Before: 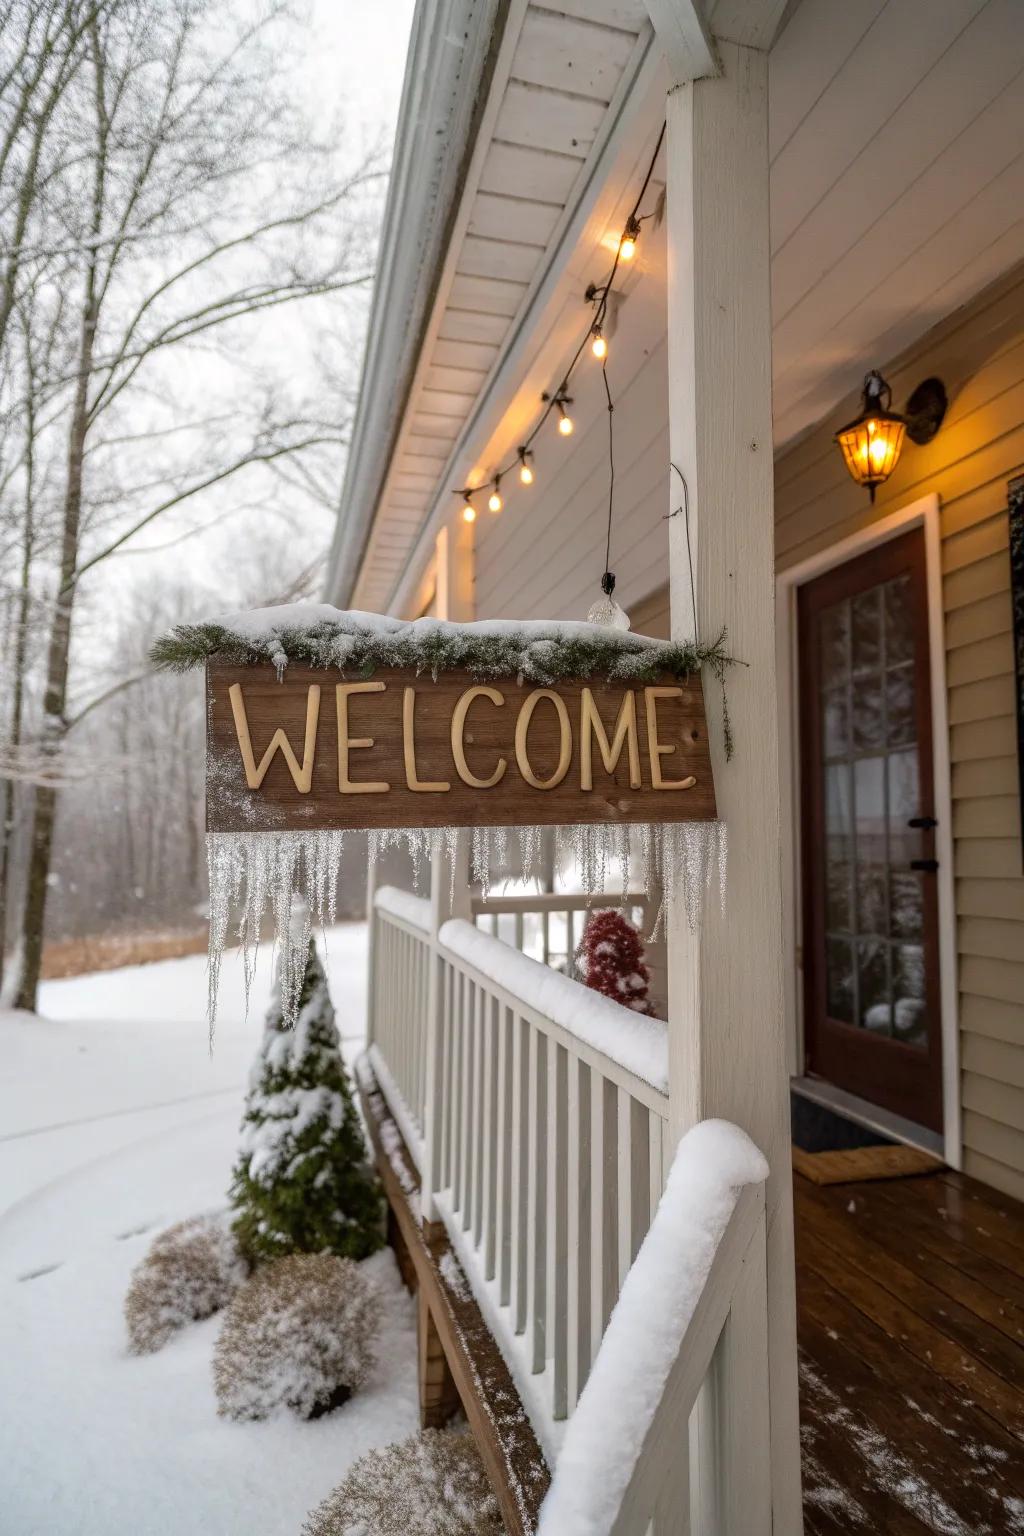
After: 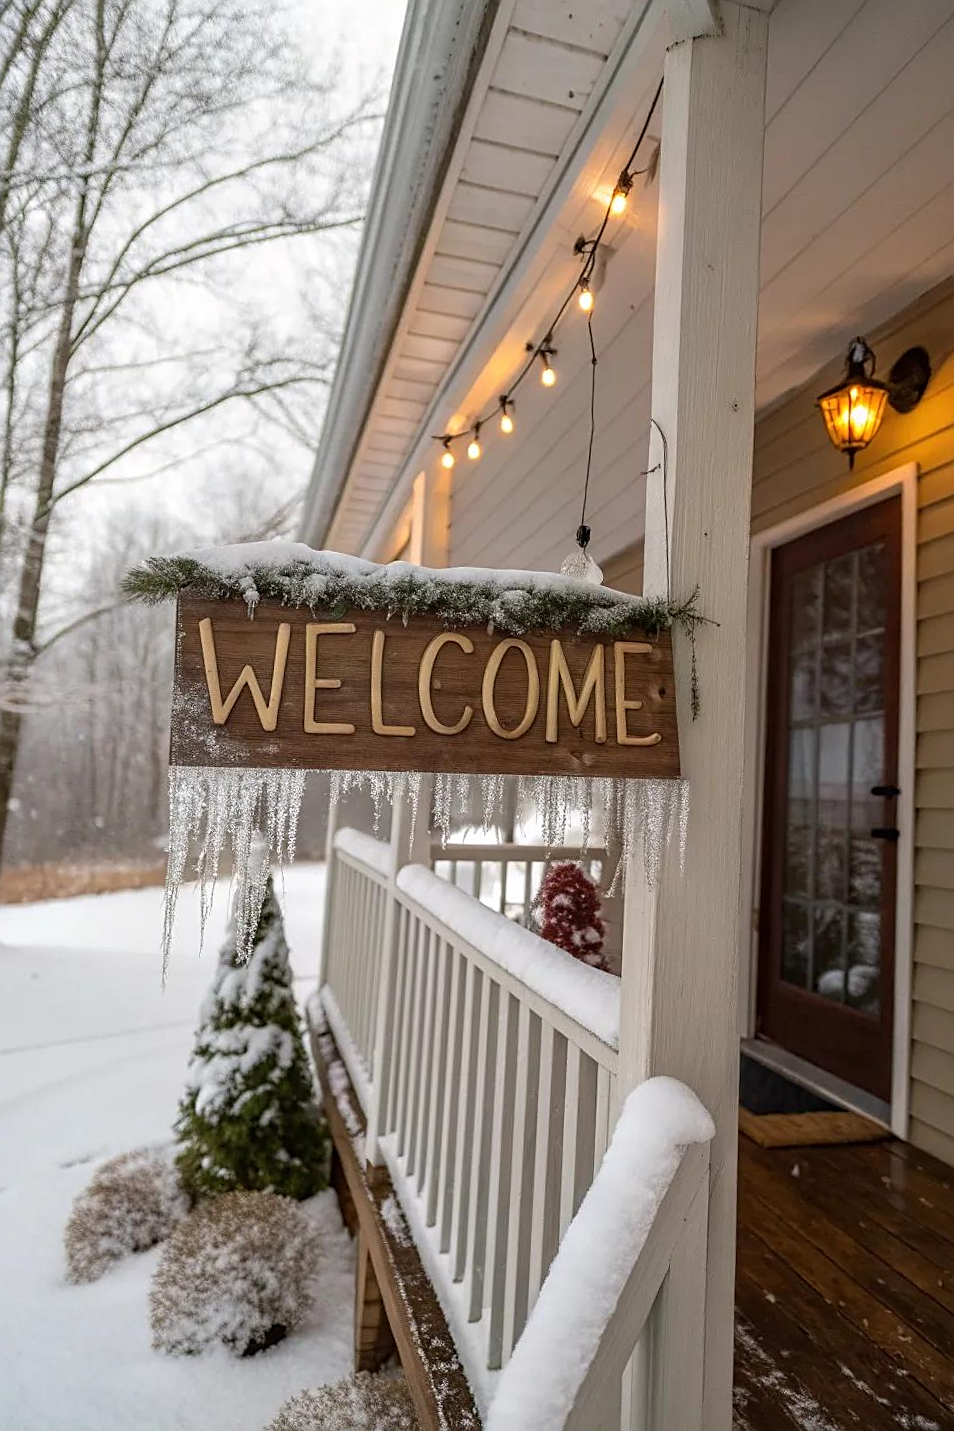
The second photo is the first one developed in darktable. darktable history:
sharpen: on, module defaults
crop and rotate: angle -2.82°
